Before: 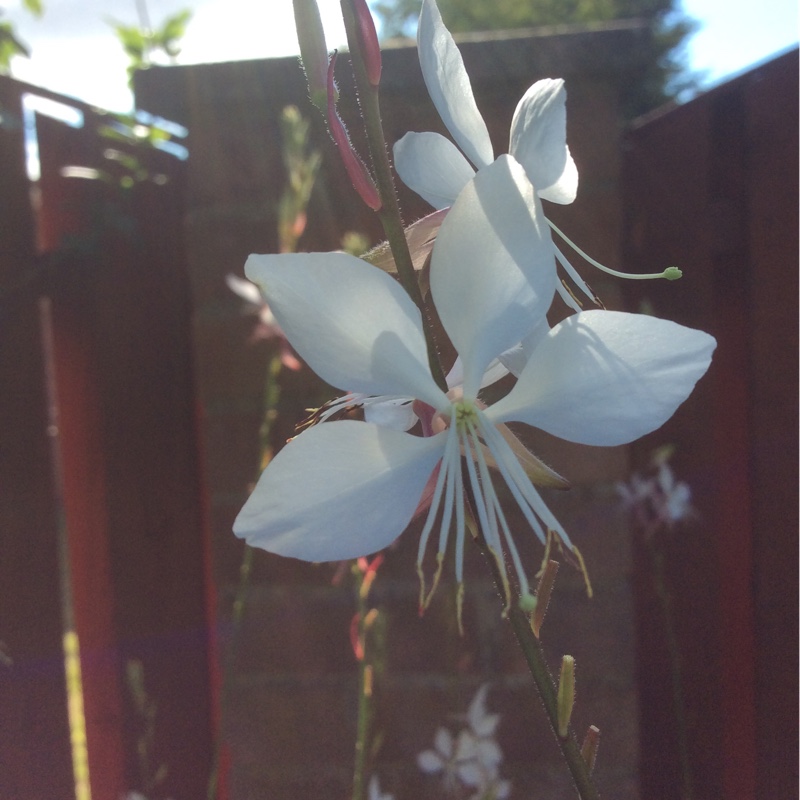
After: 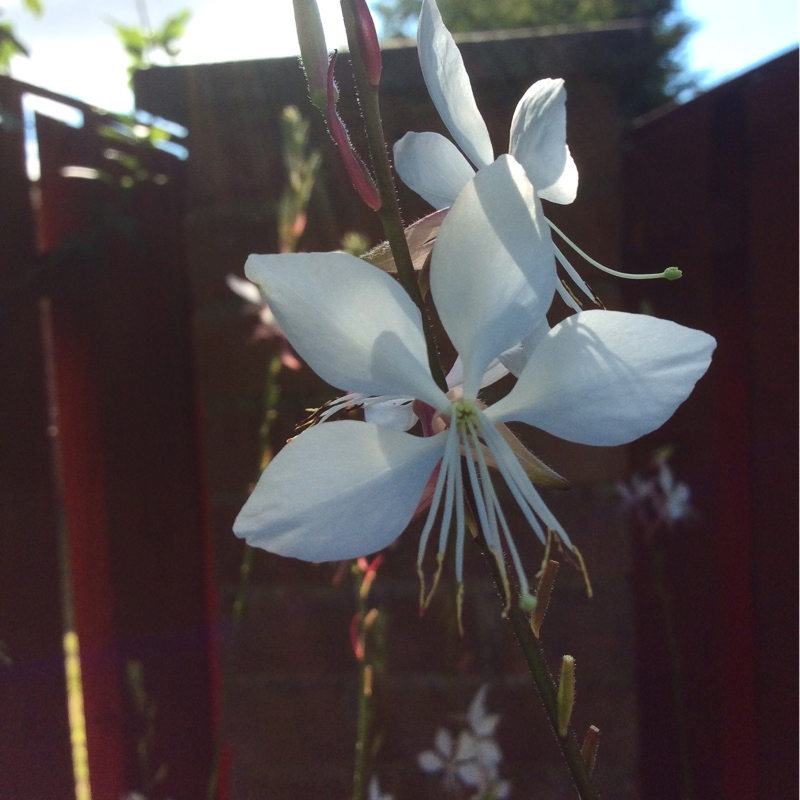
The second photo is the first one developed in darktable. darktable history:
contrast brightness saturation: contrast 0.202, brightness -0.111, saturation 0.1
